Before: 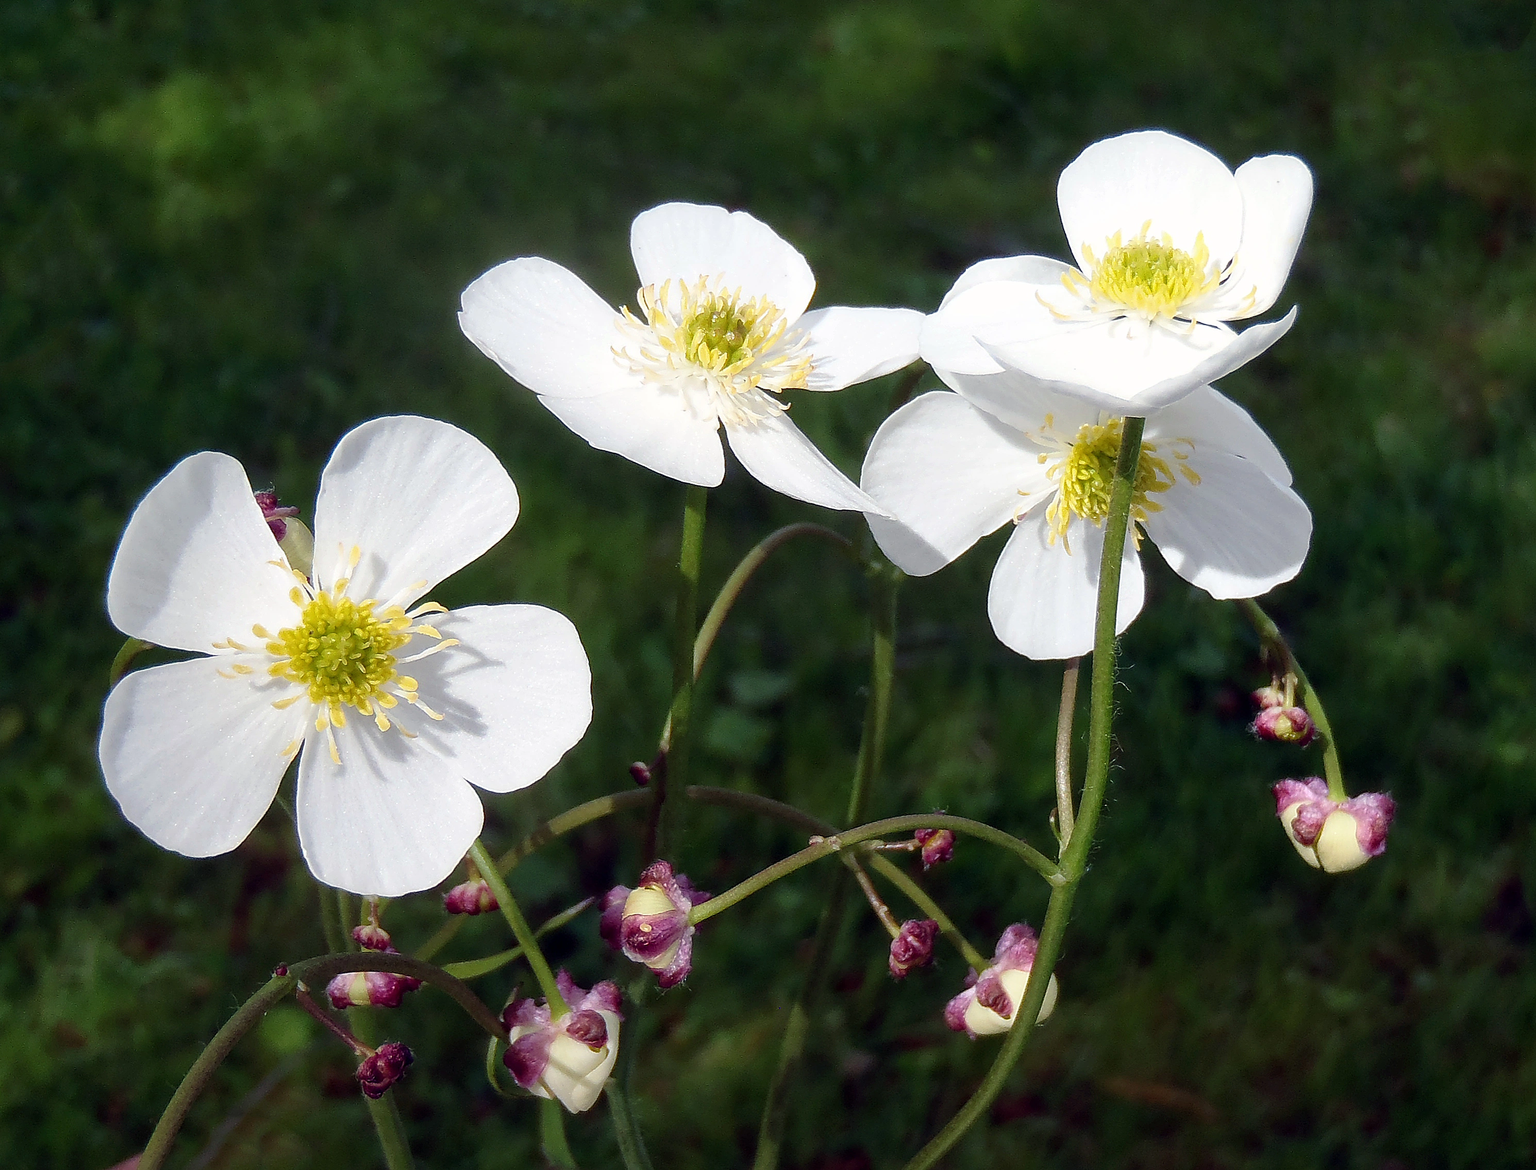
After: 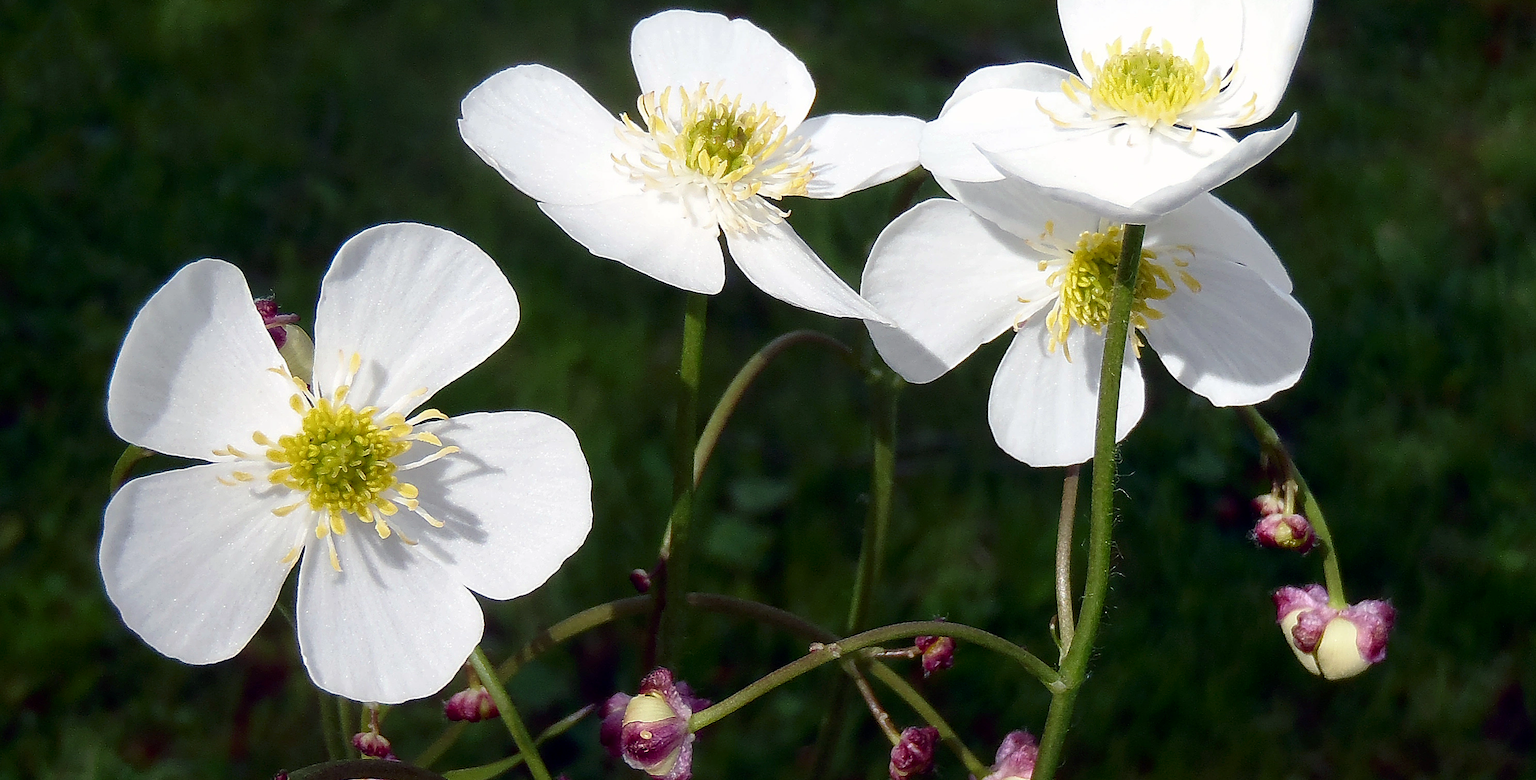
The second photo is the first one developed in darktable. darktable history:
crop: top 16.496%, bottom 16.735%
color calibration: illuminant same as pipeline (D50), adaptation XYZ, x 0.346, y 0.358, temperature 5020.57 K, gamut compression 1.73
contrast brightness saturation: brightness -0.088
